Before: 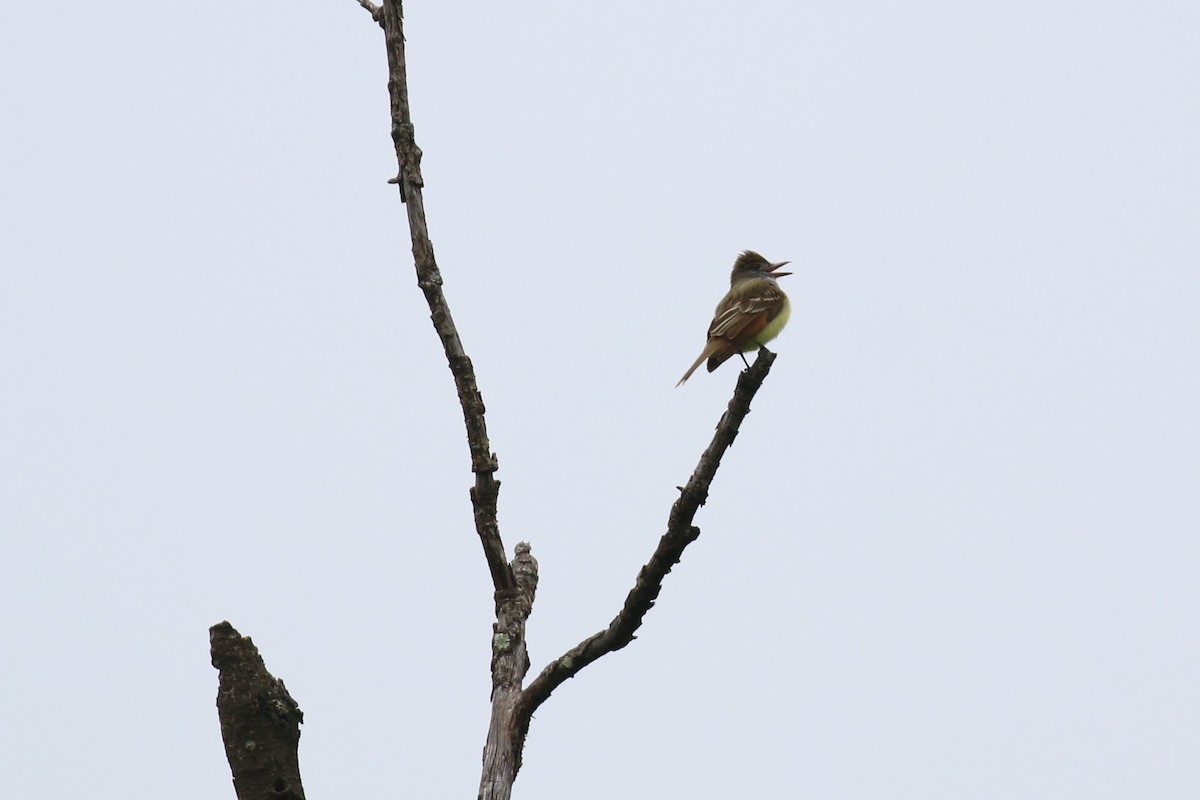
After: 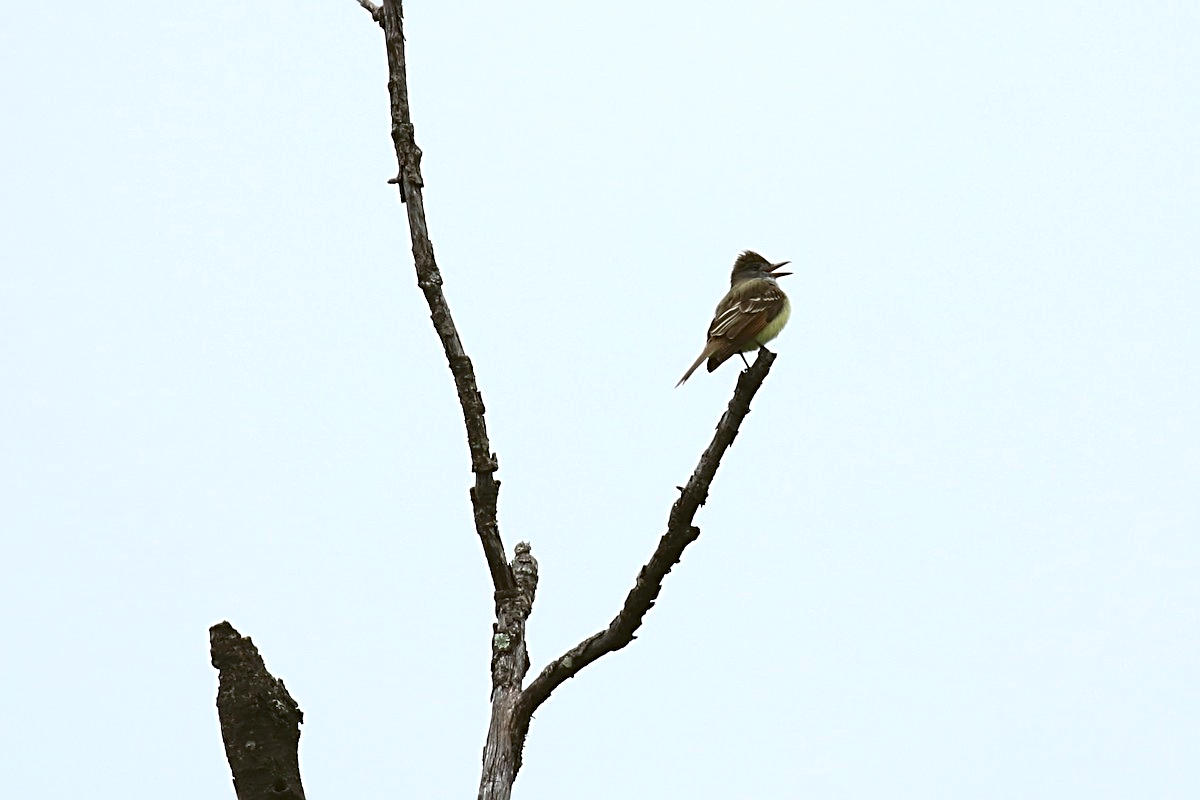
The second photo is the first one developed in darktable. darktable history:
color balance: lift [1.004, 1.002, 1.002, 0.998], gamma [1, 1.007, 1.002, 0.993], gain [1, 0.977, 1.013, 1.023], contrast -3.64%
tone equalizer: -8 EV -0.417 EV, -7 EV -0.389 EV, -6 EV -0.333 EV, -5 EV -0.222 EV, -3 EV 0.222 EV, -2 EV 0.333 EV, -1 EV 0.389 EV, +0 EV 0.417 EV, edges refinement/feathering 500, mask exposure compensation -1.57 EV, preserve details no
white balance: emerald 1
sharpen: radius 2.676, amount 0.669
